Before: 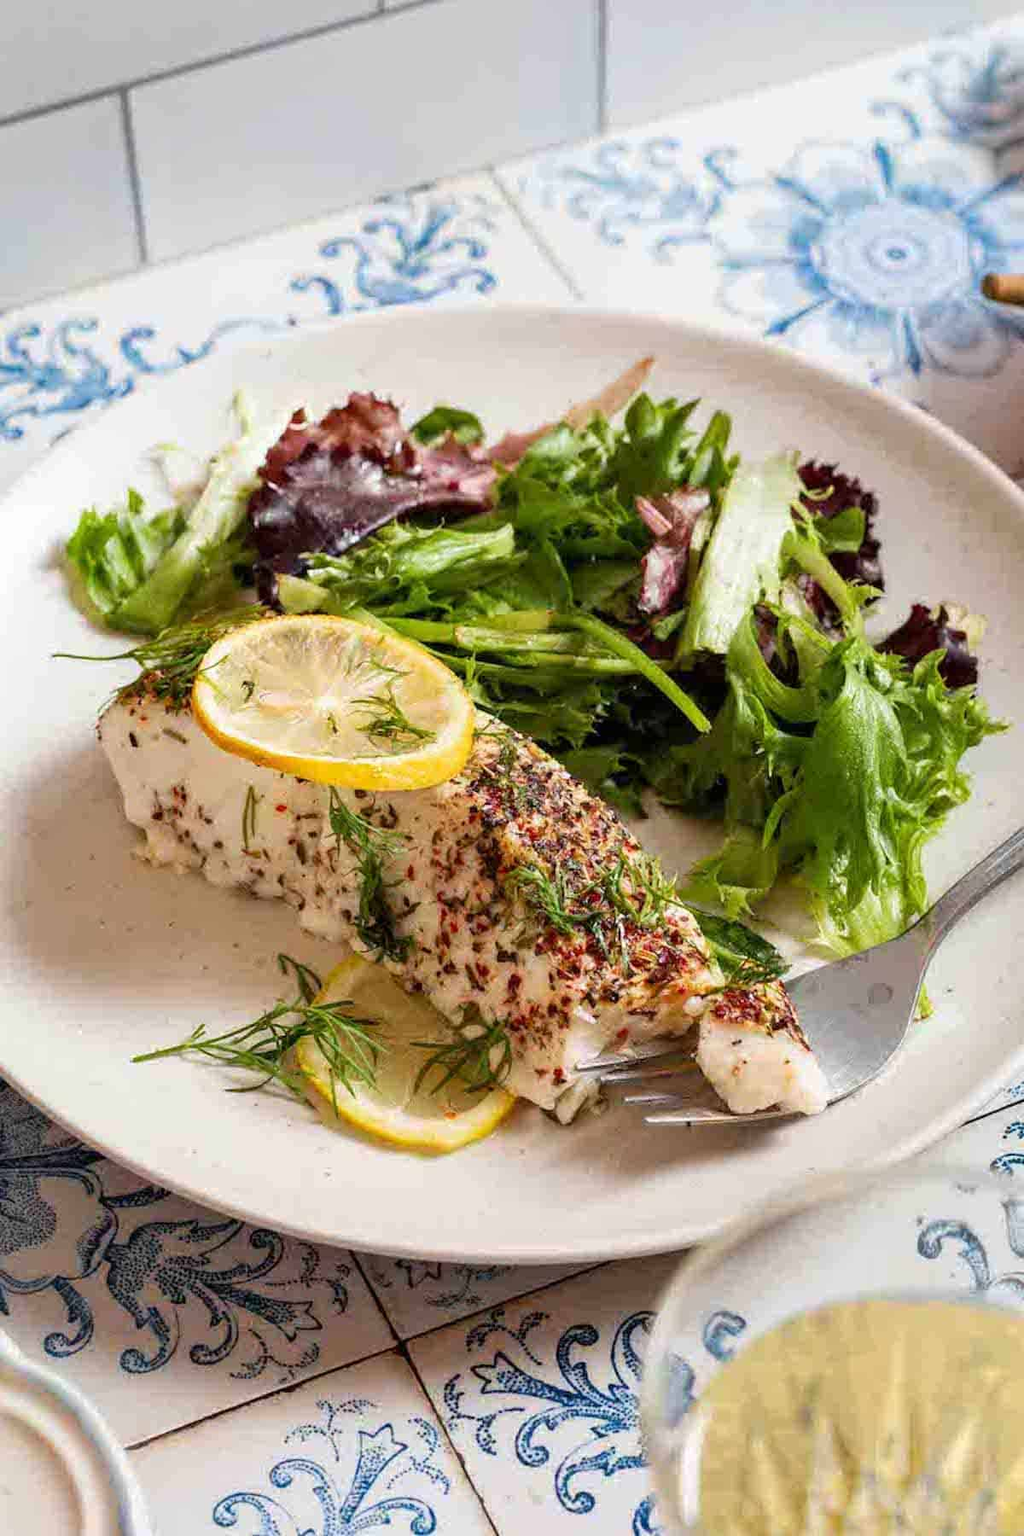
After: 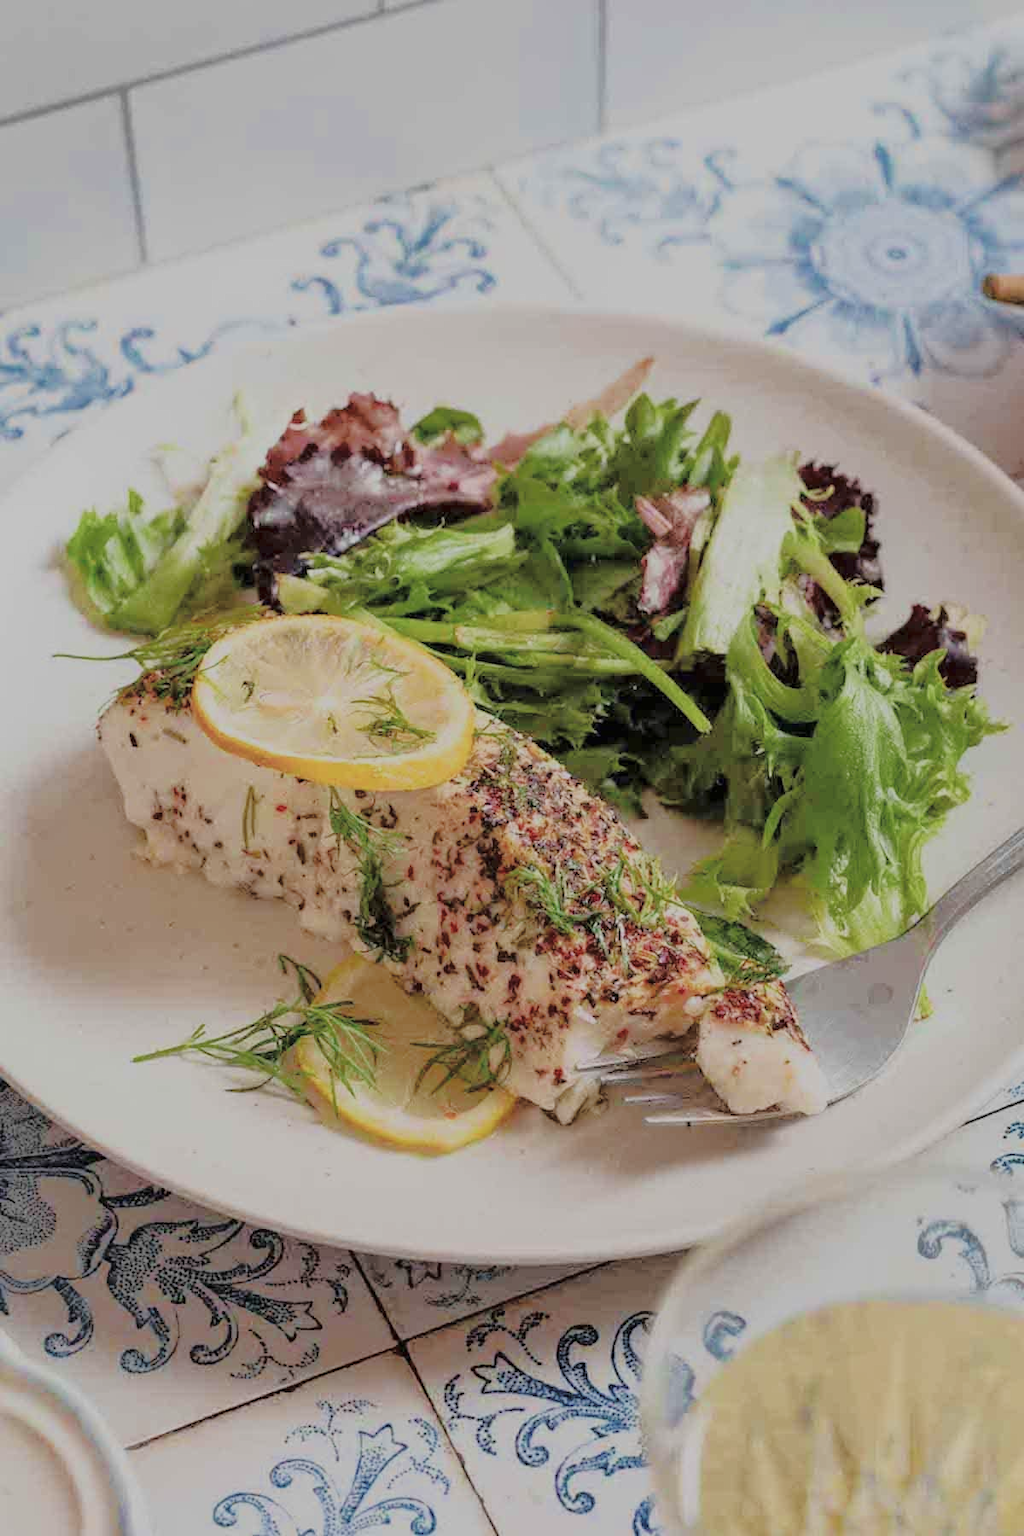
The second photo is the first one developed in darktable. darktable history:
filmic rgb: black relative exposure -13.98 EV, white relative exposure 7.95 EV, hardness 3.74, latitude 49.29%, contrast 0.517
tone curve: curves: ch0 [(0, 0) (0.081, 0.044) (0.192, 0.125) (0.283, 0.238) (0.416, 0.449) (0.495, 0.524) (0.661, 0.756) (0.788, 0.87) (1, 0.951)]; ch1 [(0, 0) (0.161, 0.092) (0.35, 0.33) (0.392, 0.392) (0.427, 0.426) (0.479, 0.472) (0.505, 0.497) (0.521, 0.524) (0.567, 0.56) (0.583, 0.592) (0.625, 0.627) (0.678, 0.733) (1, 1)]; ch2 [(0, 0) (0.346, 0.362) (0.404, 0.427) (0.502, 0.499) (0.531, 0.523) (0.544, 0.561) (0.58, 0.59) (0.629, 0.642) (0.717, 0.678) (1, 1)], color space Lab, linked channels
